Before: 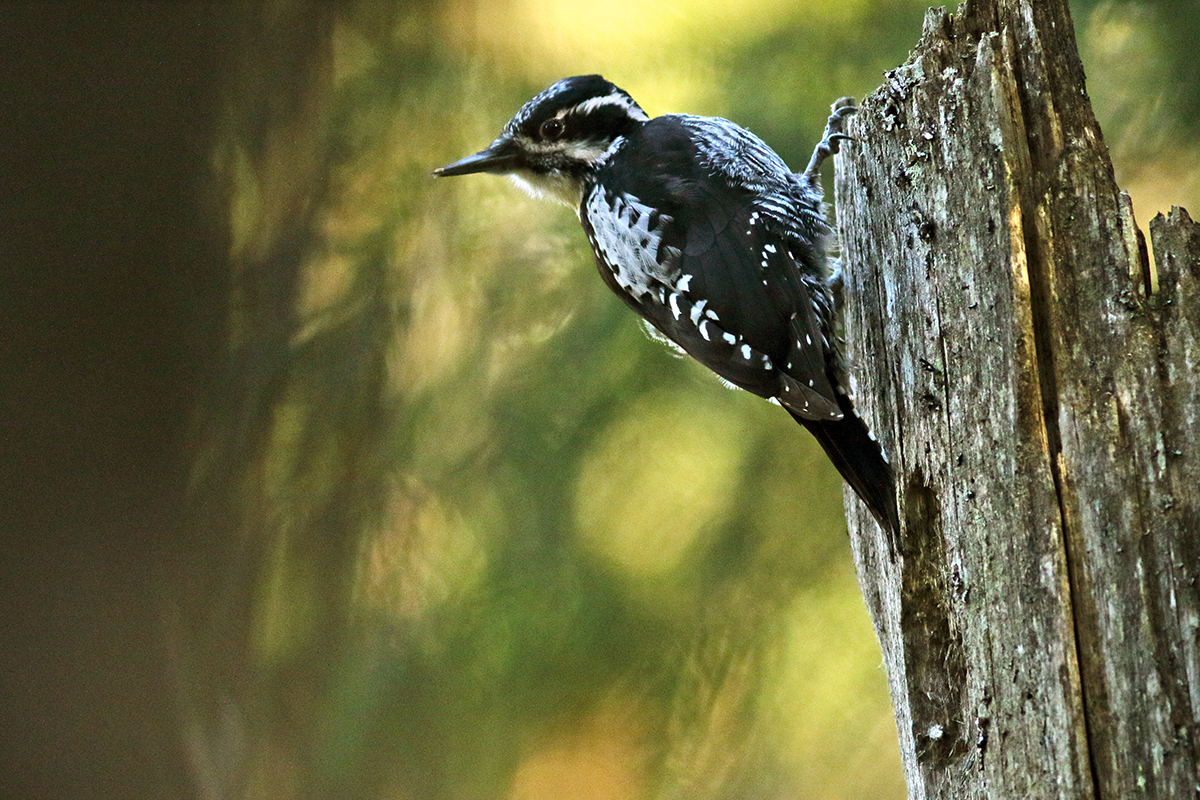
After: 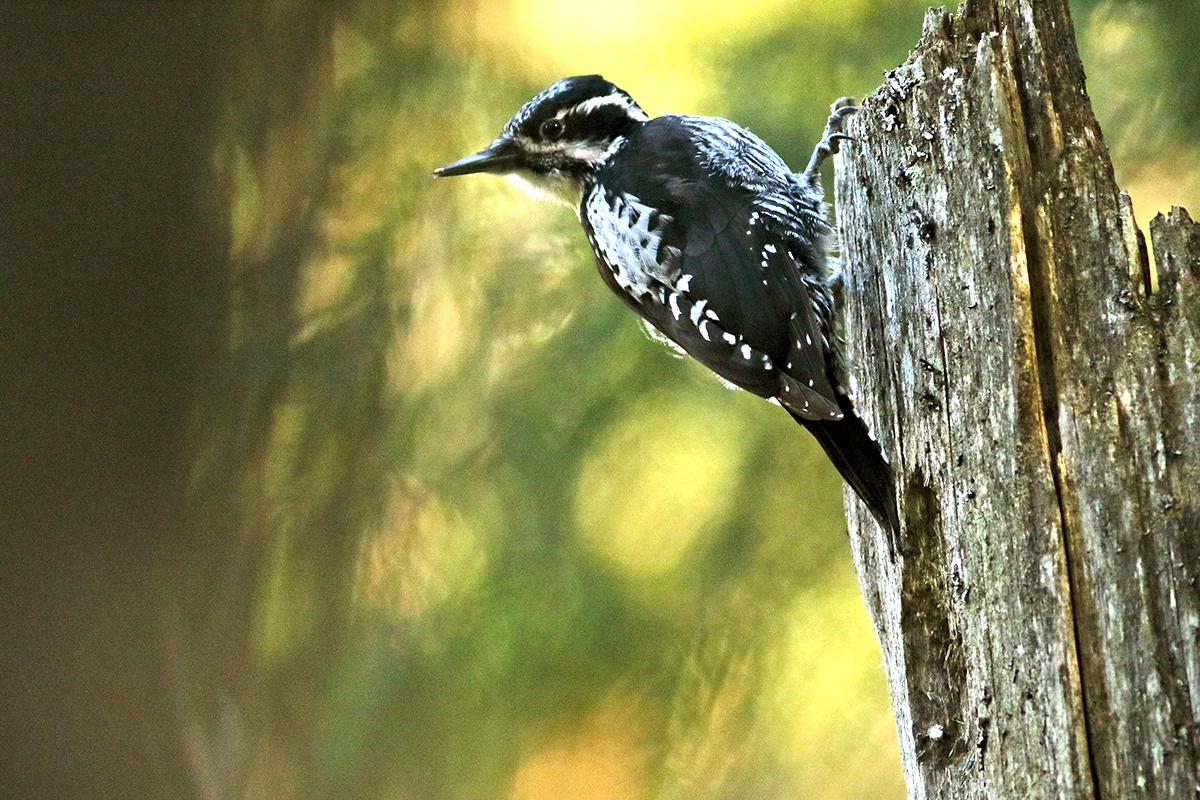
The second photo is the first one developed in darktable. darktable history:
exposure: black level correction 0.001, exposure 0.957 EV, compensate exposure bias true, compensate highlight preservation false
